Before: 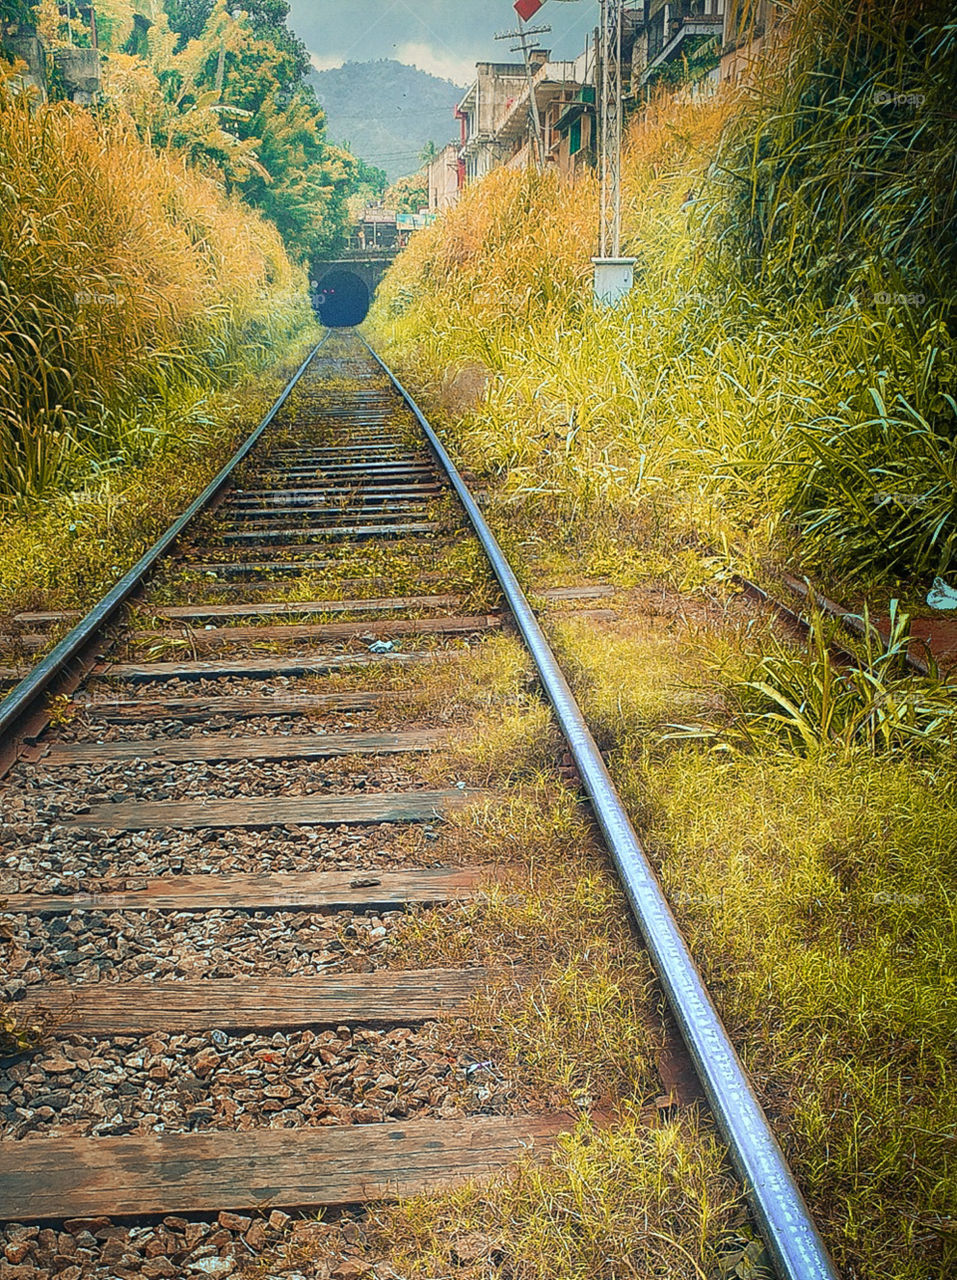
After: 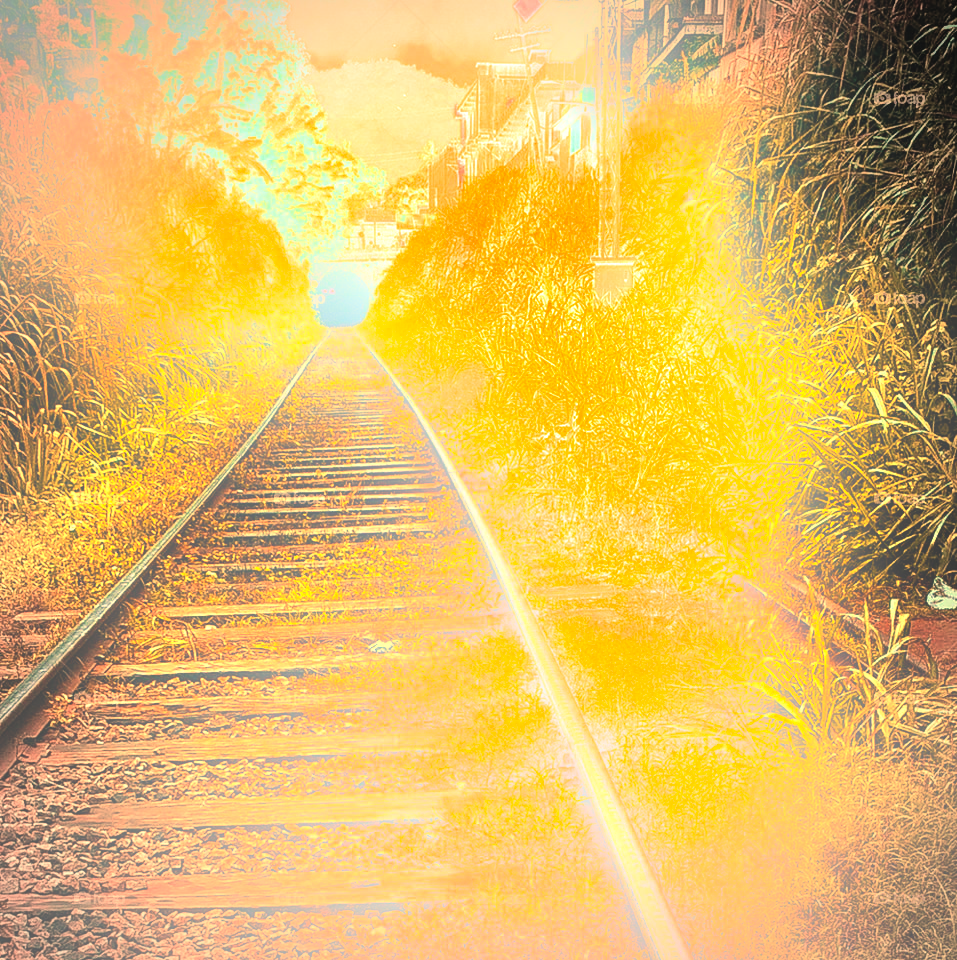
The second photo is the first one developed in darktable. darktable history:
crop: bottom 24.967%
vignetting: automatic ratio true
bloom: on, module defaults
color correction: saturation 1.1
shadows and highlights: radius 110.86, shadows 51.09, white point adjustment 9.16, highlights -4.17, highlights color adjustment 32.2%, soften with gaussian
tone equalizer: -8 EV -1.08 EV, -7 EV -1.01 EV, -6 EV -0.867 EV, -5 EV -0.578 EV, -3 EV 0.578 EV, -2 EV 0.867 EV, -1 EV 1.01 EV, +0 EV 1.08 EV, edges refinement/feathering 500, mask exposure compensation -1.57 EV, preserve details no
white balance: red 1.467, blue 0.684
